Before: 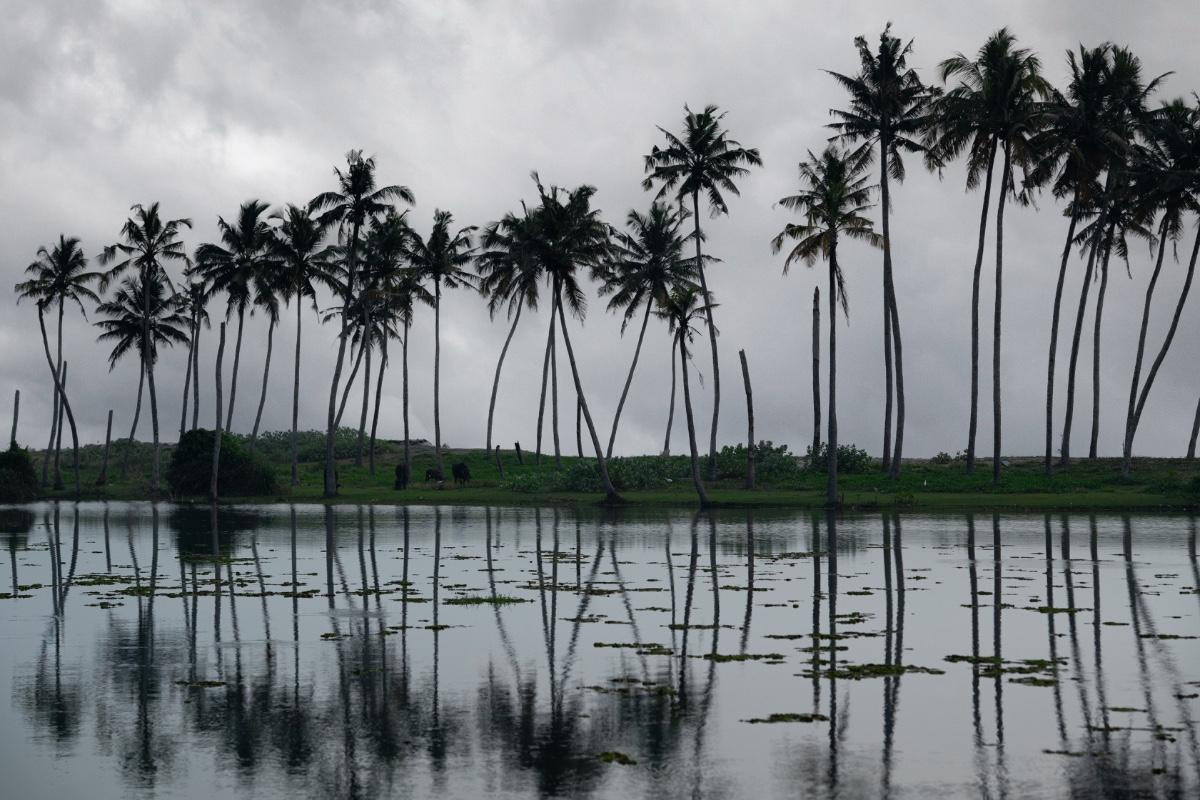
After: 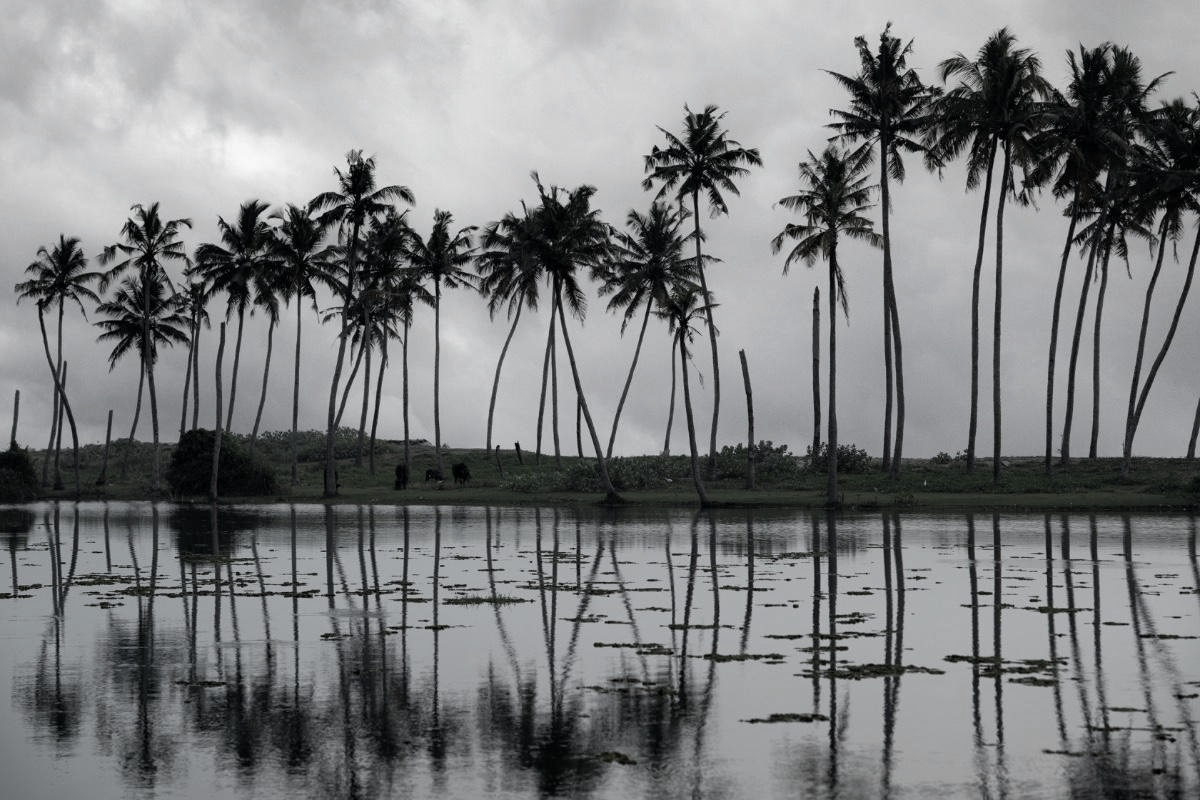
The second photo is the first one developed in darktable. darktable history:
local contrast: highlights 100%, shadows 100%, detail 120%, midtone range 0.2
color zones: curves: ch1 [(0.077, 0.436) (0.25, 0.5) (0.75, 0.5)]
color correction: saturation 0.3
